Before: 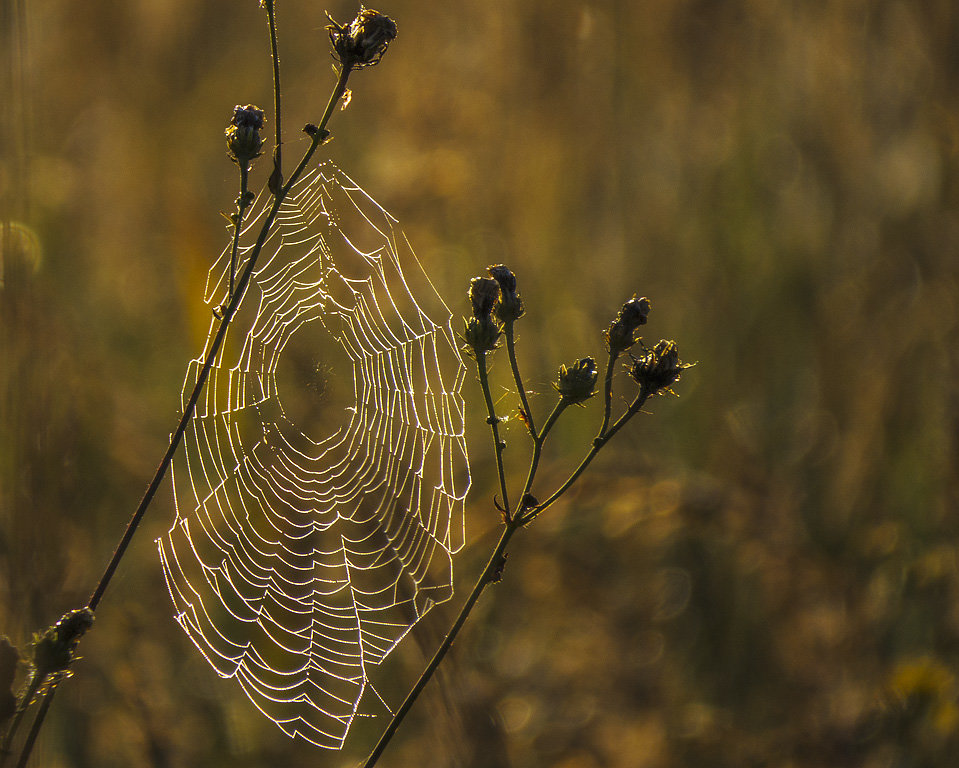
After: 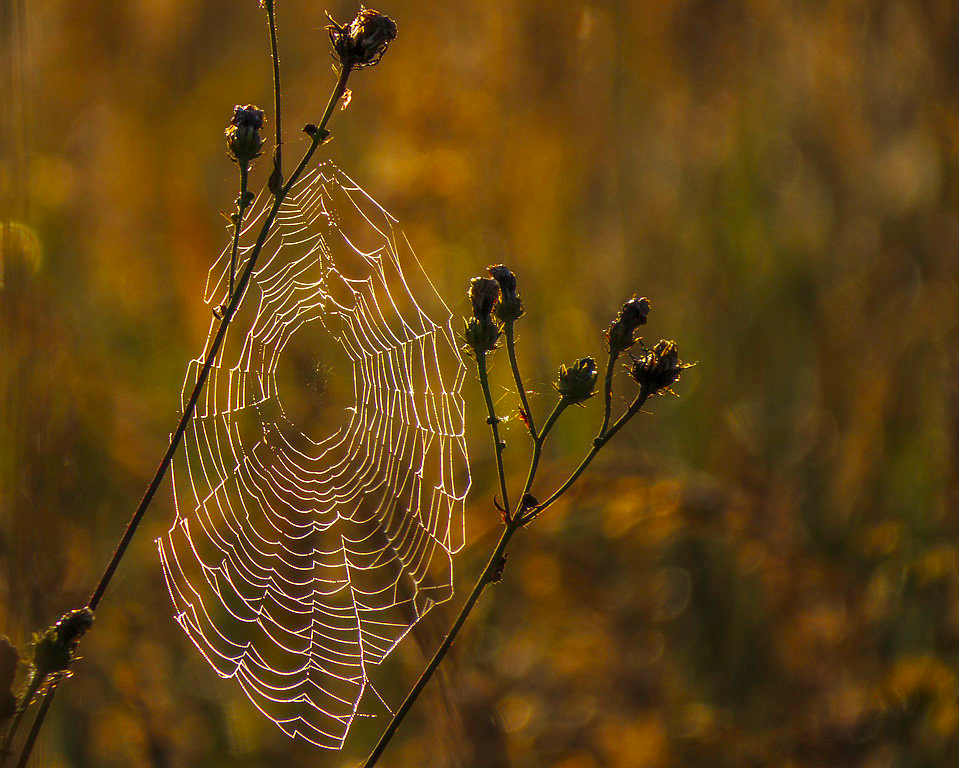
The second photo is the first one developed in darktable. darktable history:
color calibration: output R [0.948, 0.091, -0.04, 0], output G [-0.3, 1.384, -0.085, 0], output B [-0.108, 0.061, 1.08, 0], illuminant same as pipeline (D50), adaptation none (bypass), x 0.332, y 0.334, temperature 5008.31 K, saturation algorithm version 1 (2020)
